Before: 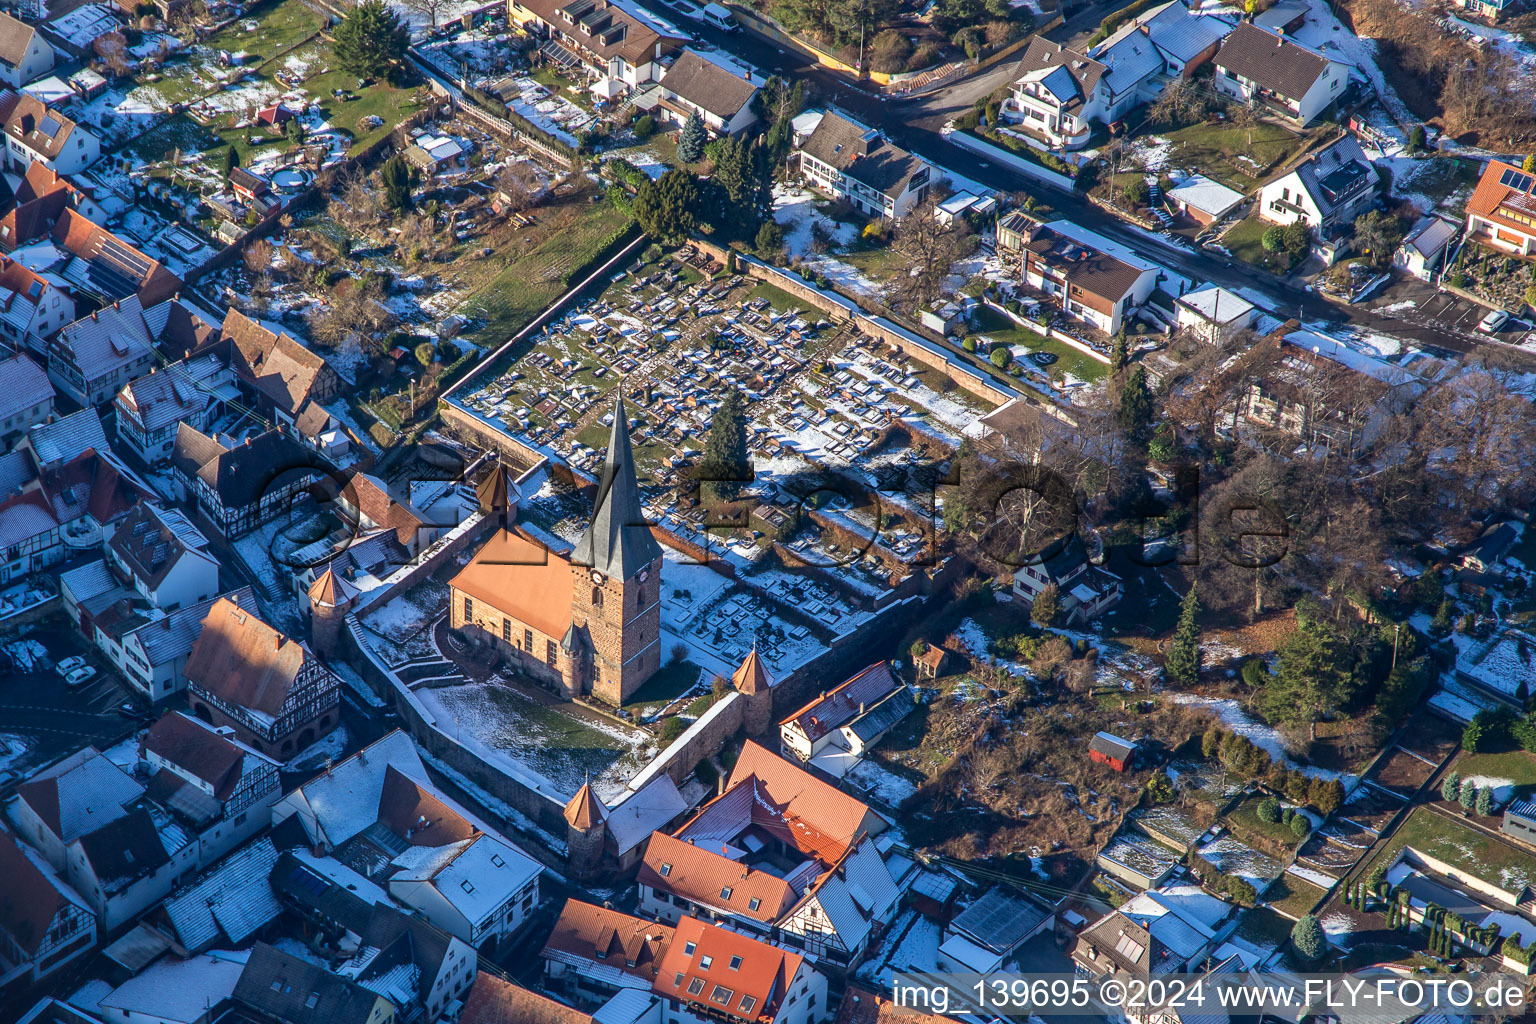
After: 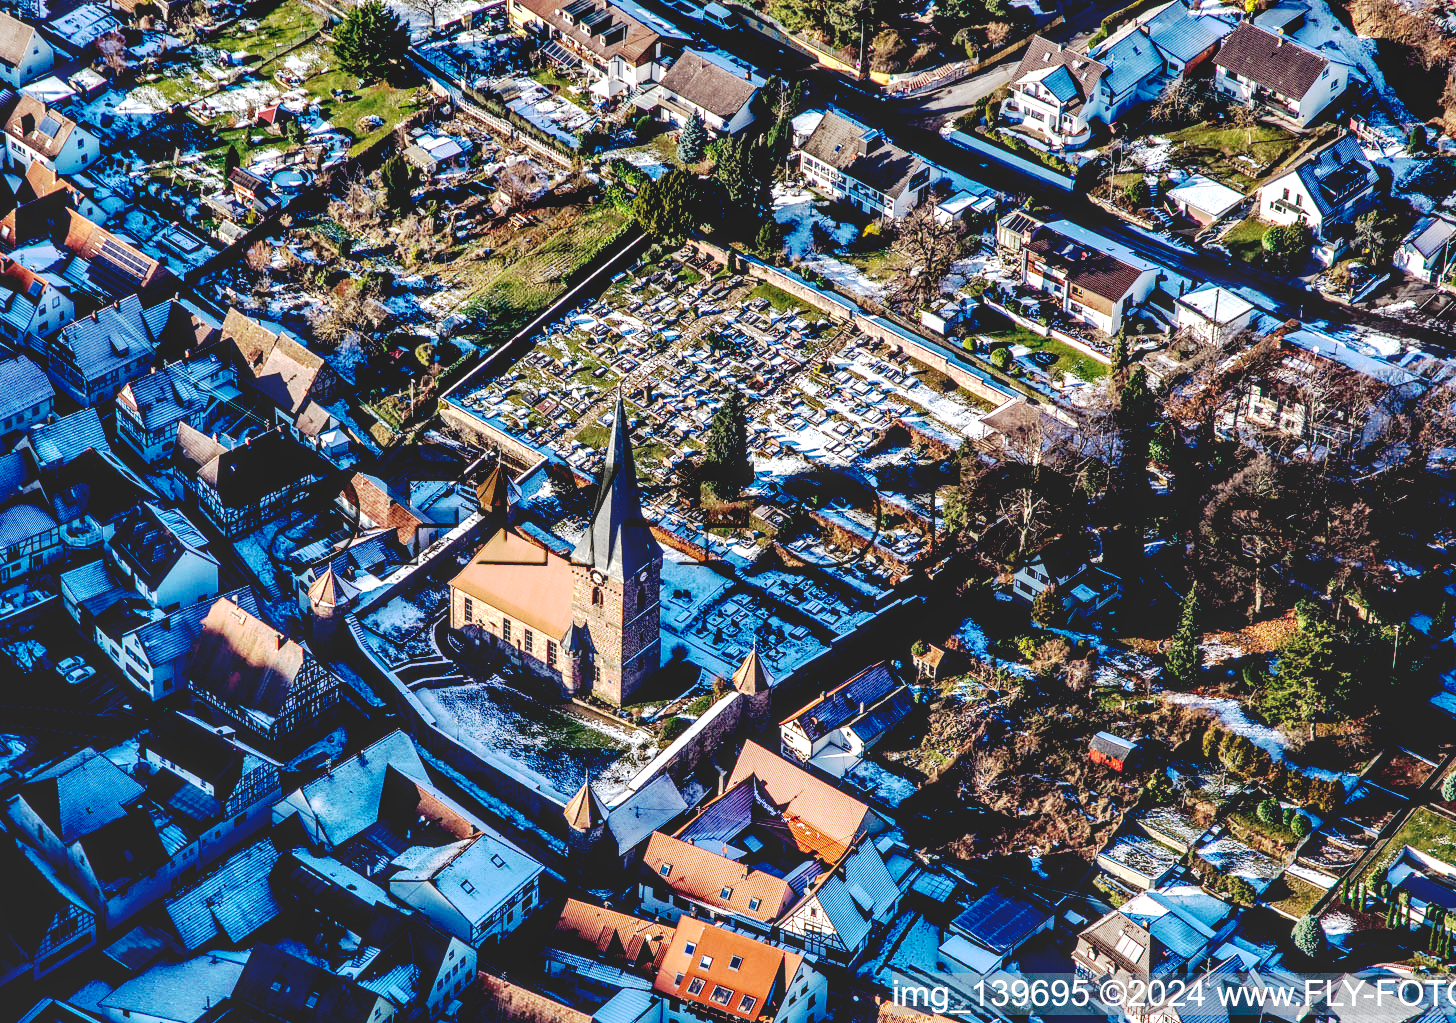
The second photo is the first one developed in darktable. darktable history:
crop and rotate: left 0%, right 5.157%
base curve: curves: ch0 [(0.065, 0.026) (0.236, 0.358) (0.53, 0.546) (0.777, 0.841) (0.924, 0.992)], preserve colors none
local contrast: highlights 65%, shadows 54%, detail 169%, midtone range 0.52
